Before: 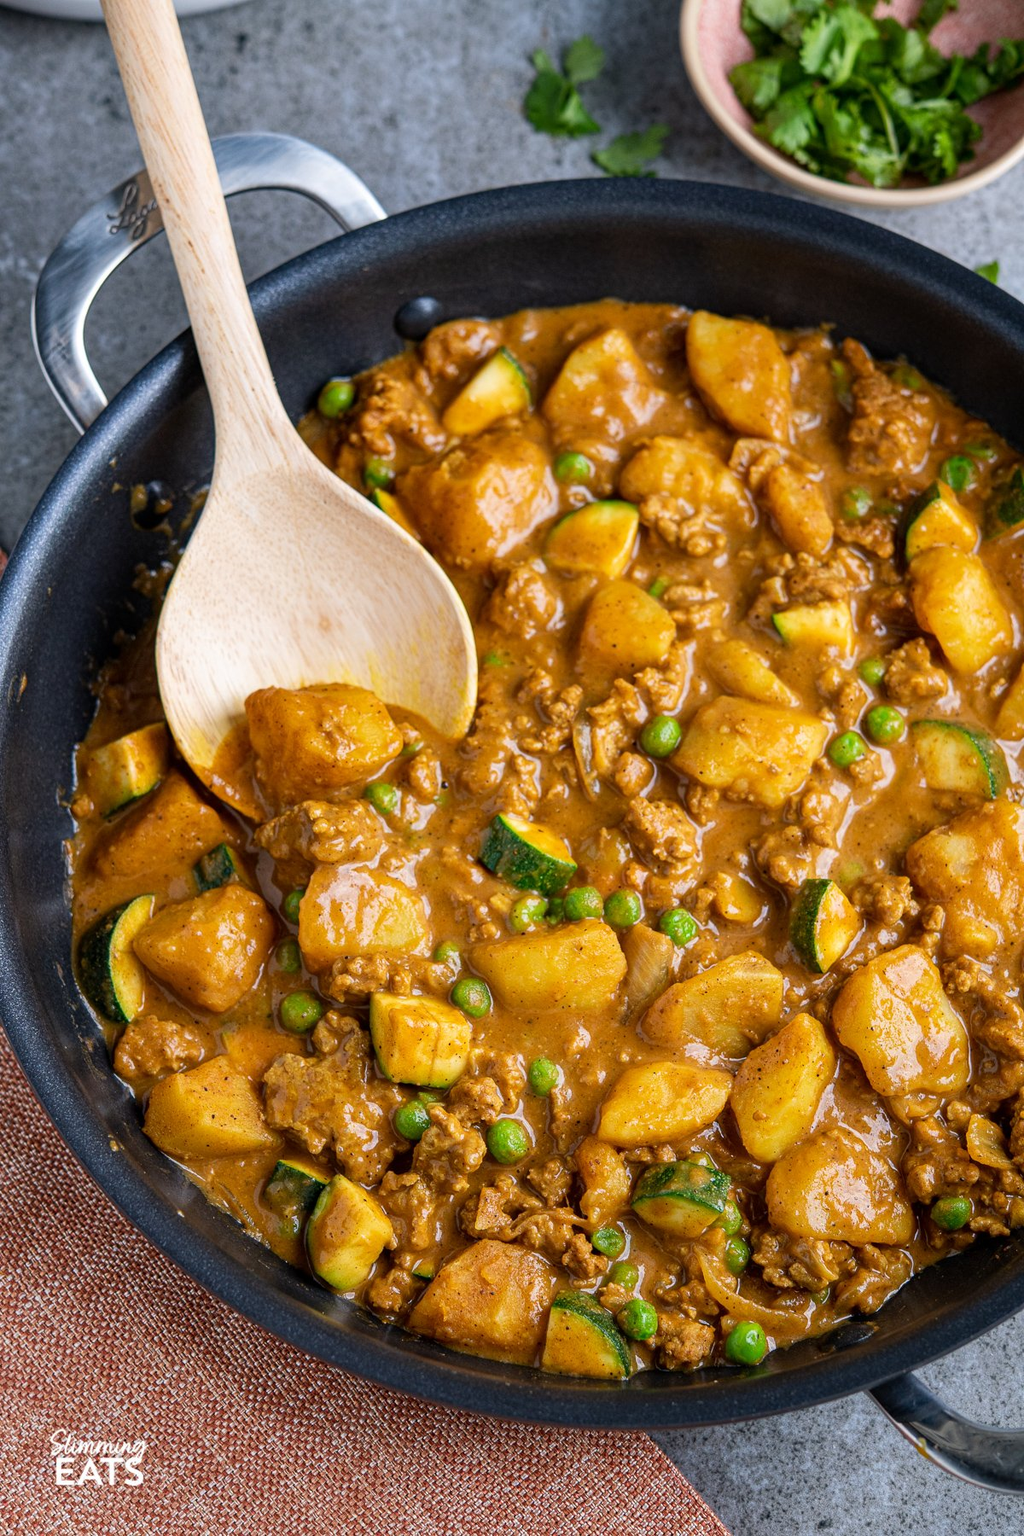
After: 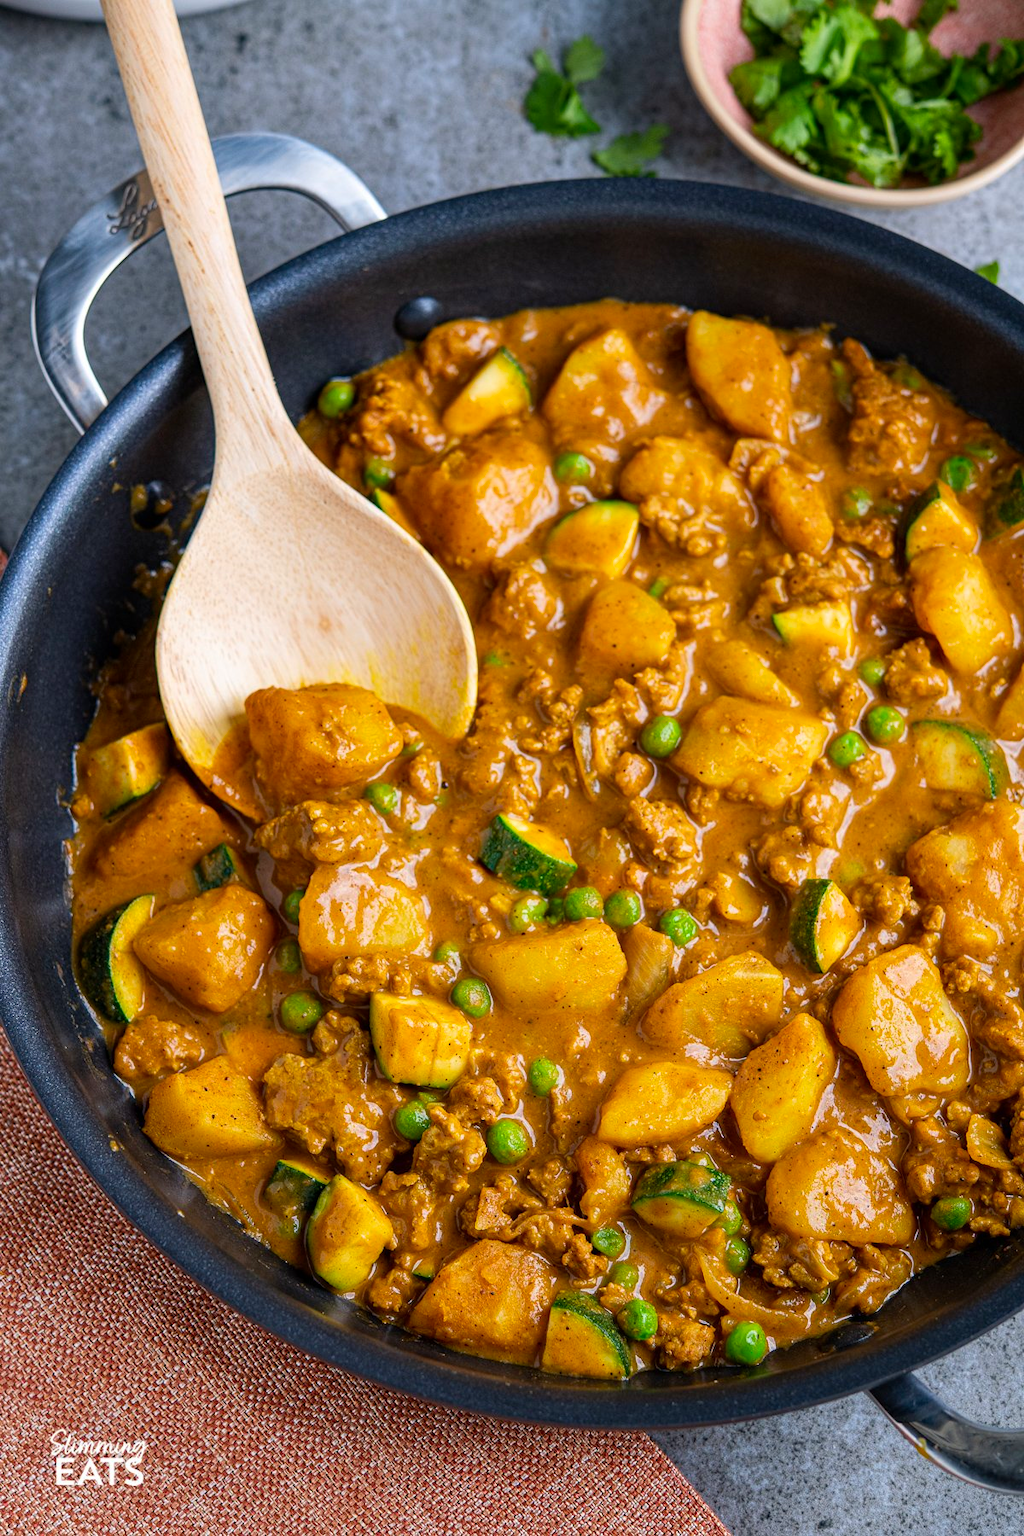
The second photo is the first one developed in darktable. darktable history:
color balance rgb: perceptual saturation grading › global saturation 0.983%, global vibrance 20%
contrast brightness saturation: saturation 0.12
